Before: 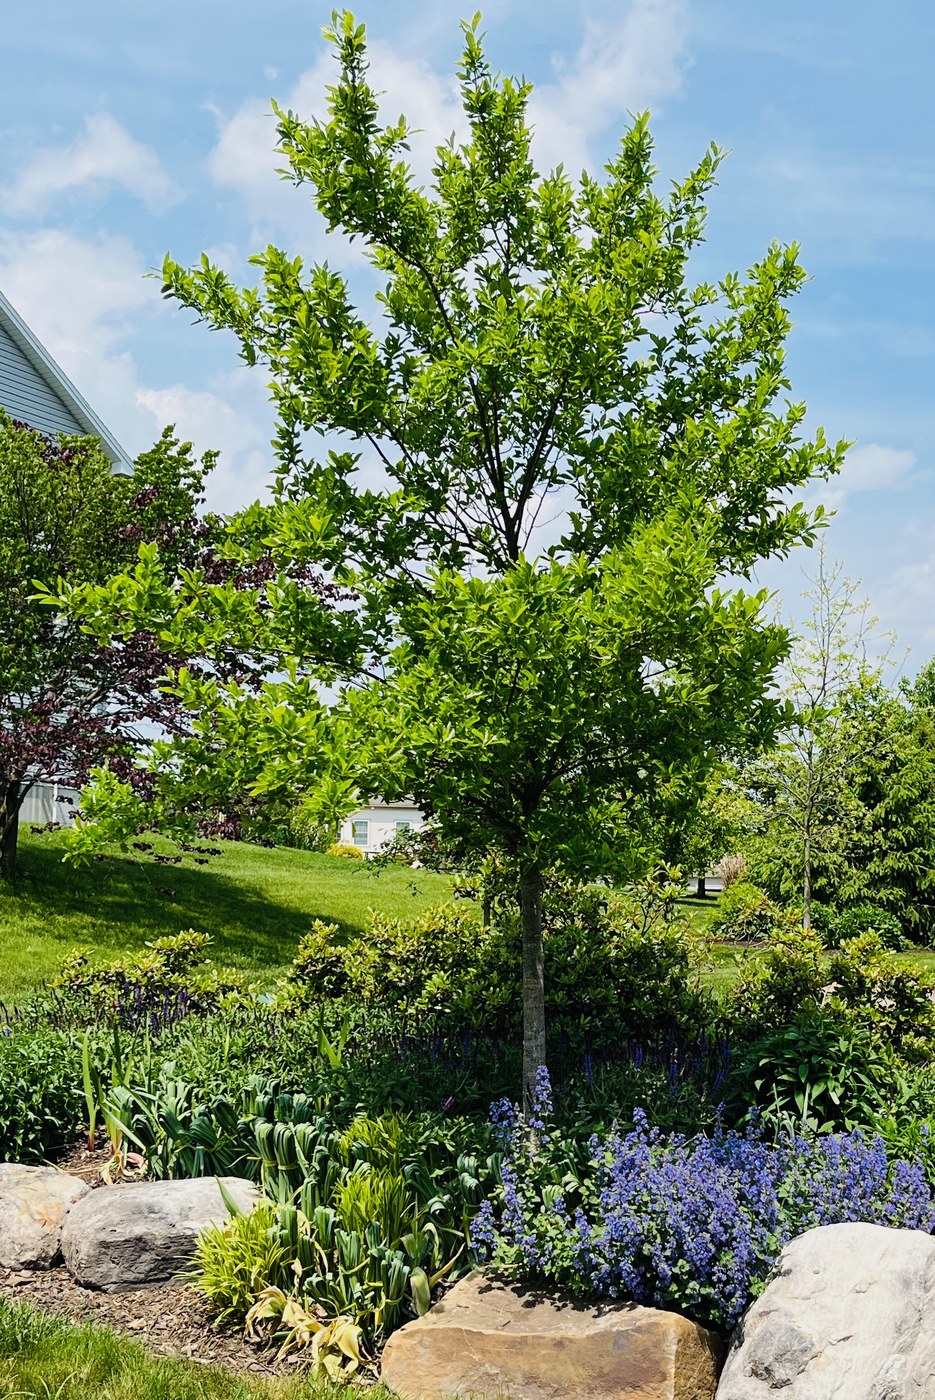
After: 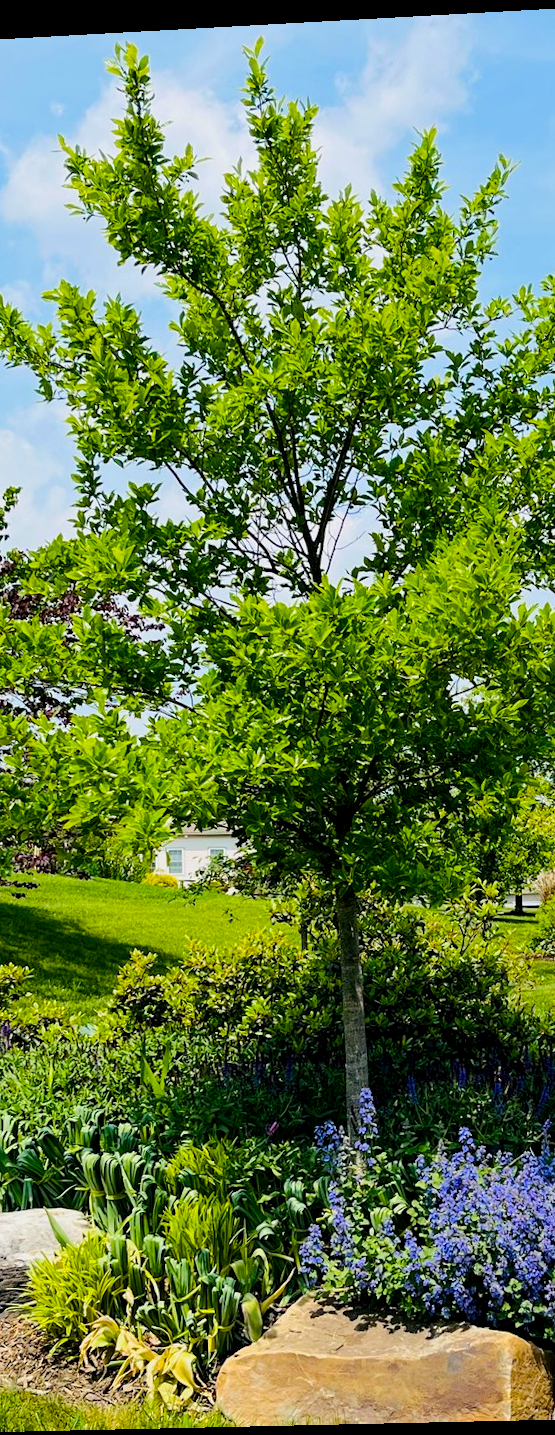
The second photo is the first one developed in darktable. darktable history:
rotate and perspective: rotation -2.22°, lens shift (horizontal) -0.022, automatic cropping off
crop: left 21.496%, right 22.254%
color balance rgb: perceptual saturation grading › global saturation 25%, perceptual brilliance grading › mid-tones 10%, perceptual brilliance grading › shadows 15%, global vibrance 20%
